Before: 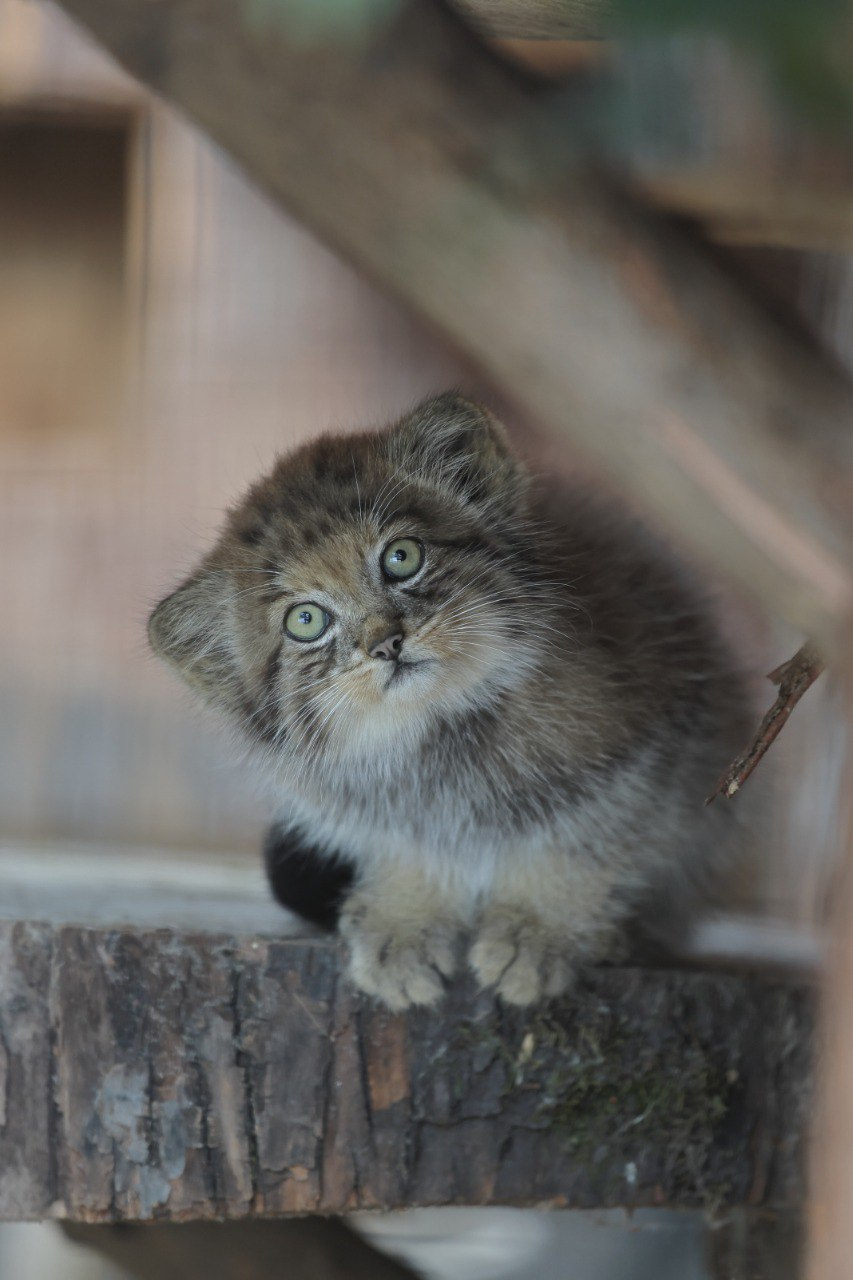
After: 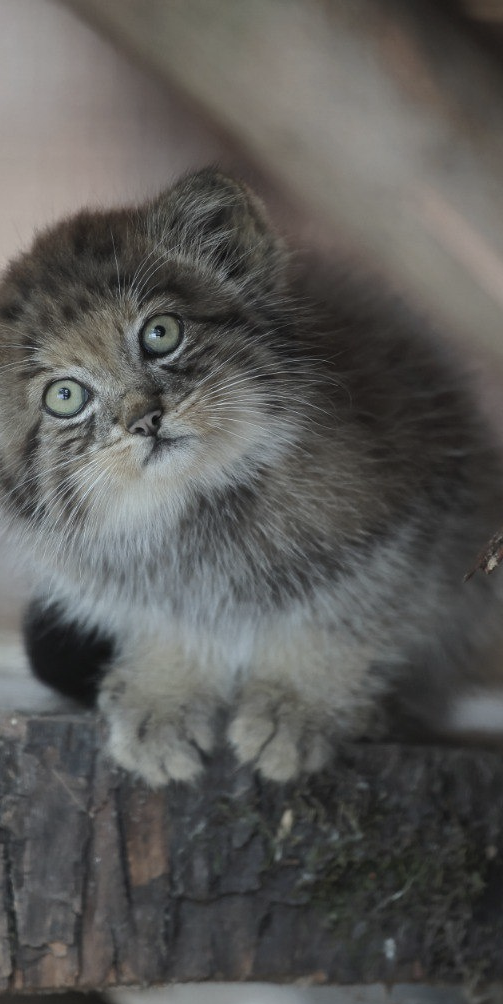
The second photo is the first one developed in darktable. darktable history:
crop and rotate: left 28.268%, top 17.508%, right 12.703%, bottom 4.053%
contrast brightness saturation: contrast 0.098, saturation -0.283
